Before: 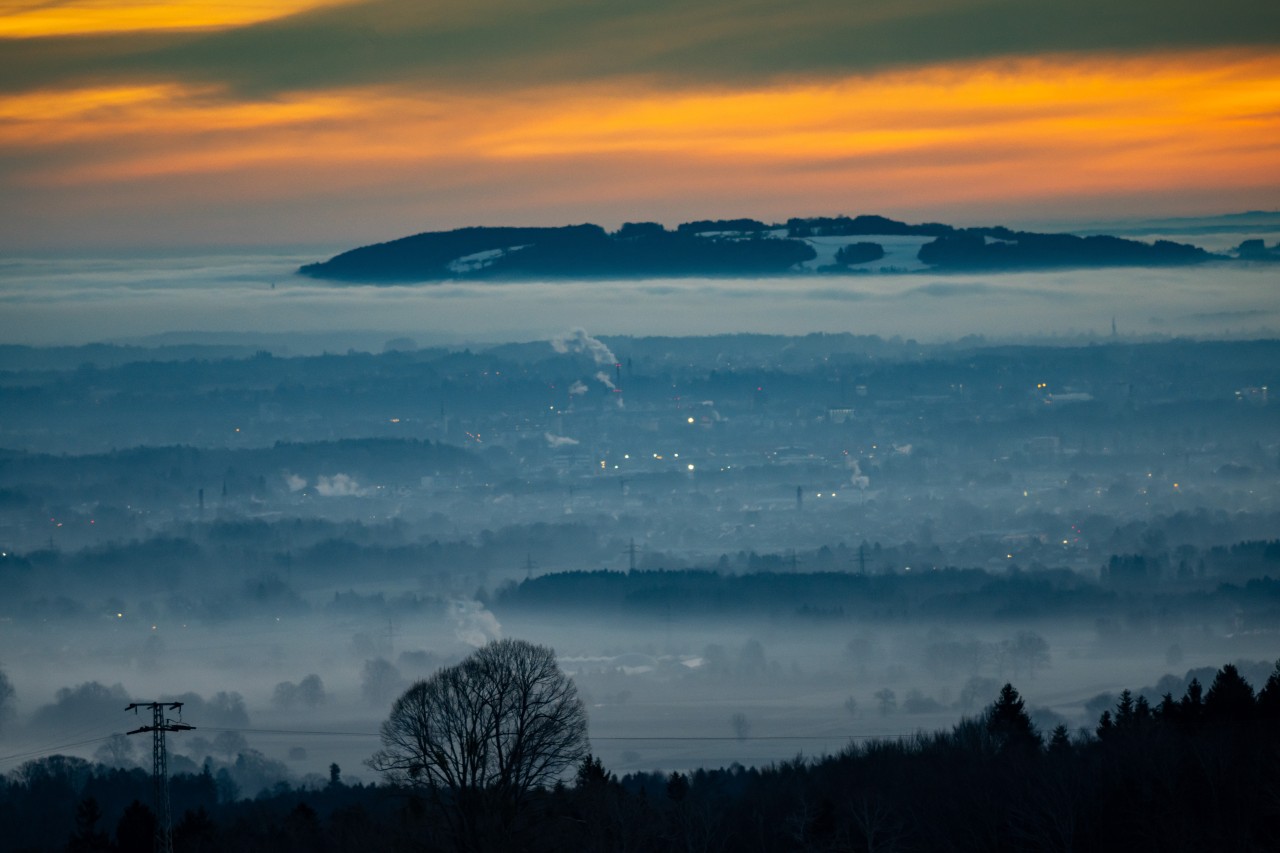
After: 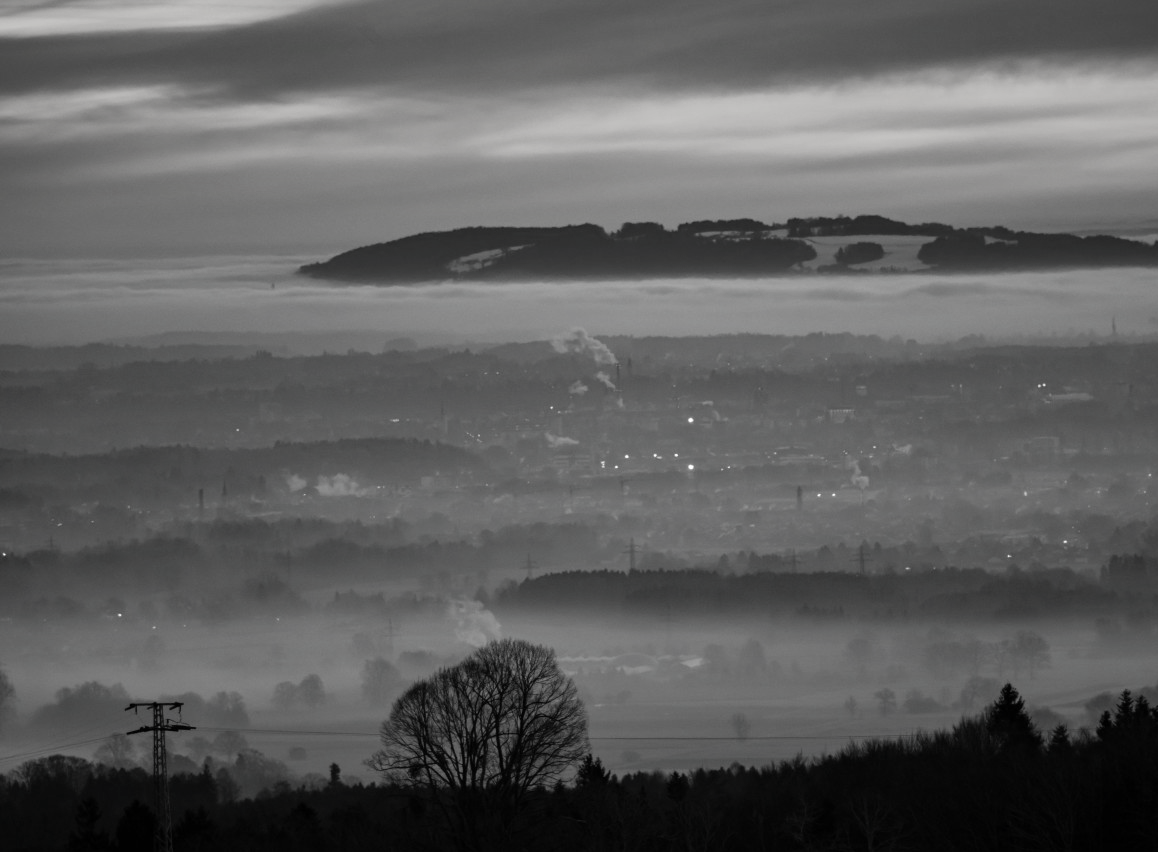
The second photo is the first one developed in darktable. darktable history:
contrast brightness saturation: saturation -0.991
crop: right 9.484%, bottom 0.028%
